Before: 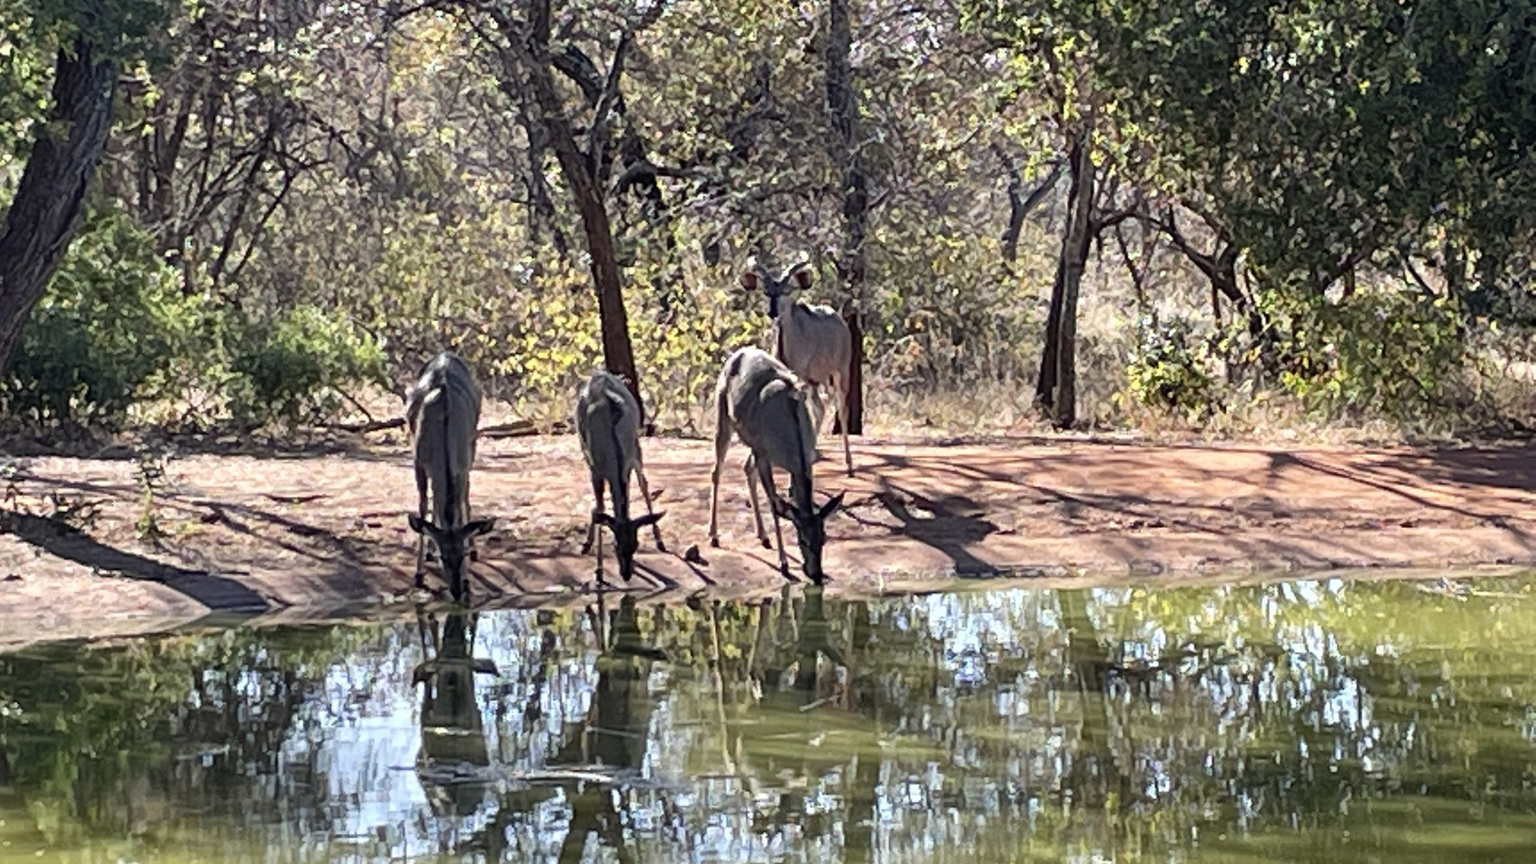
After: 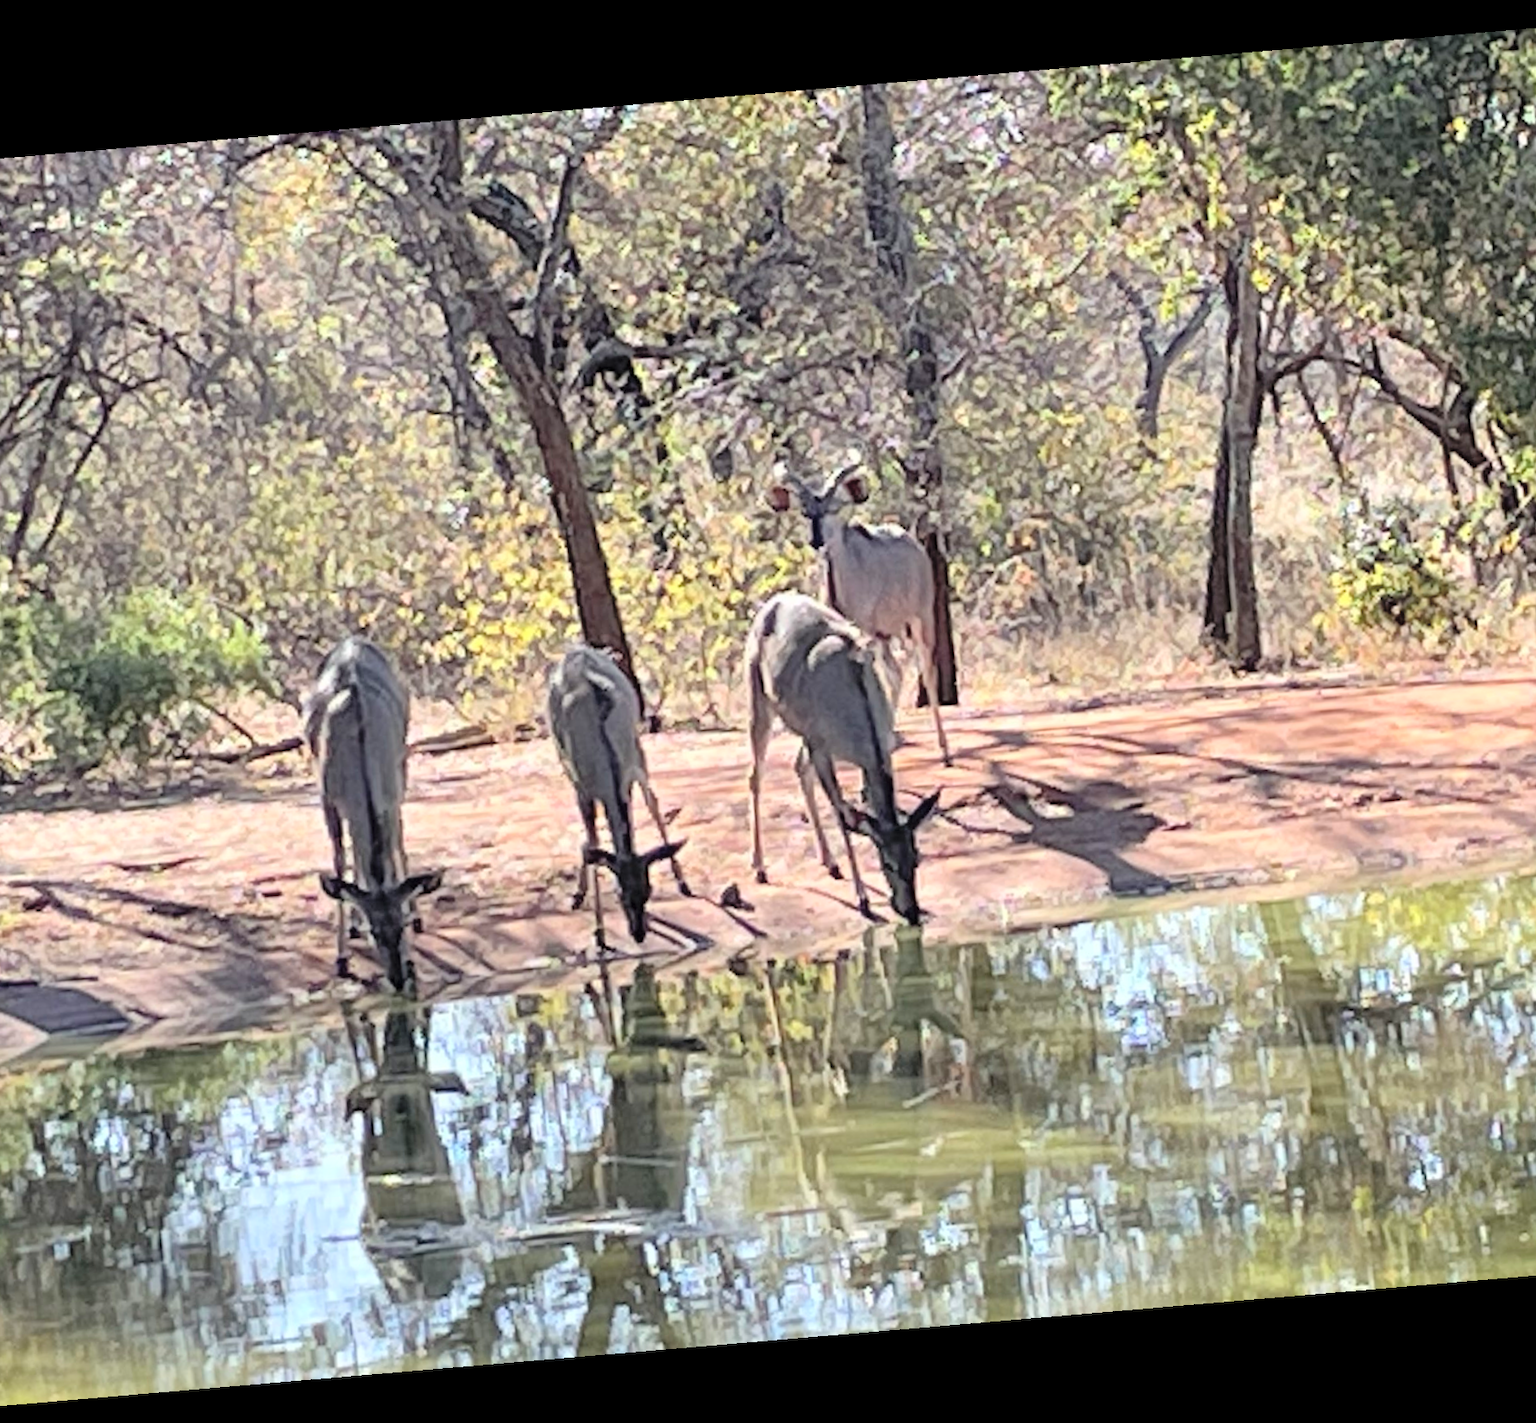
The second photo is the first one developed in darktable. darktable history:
crop and rotate: left 14.292%, right 19.041%
rotate and perspective: rotation -4.86°, automatic cropping off
global tonemap: drago (0.7, 100)
shadows and highlights: shadows 25, highlights -25
